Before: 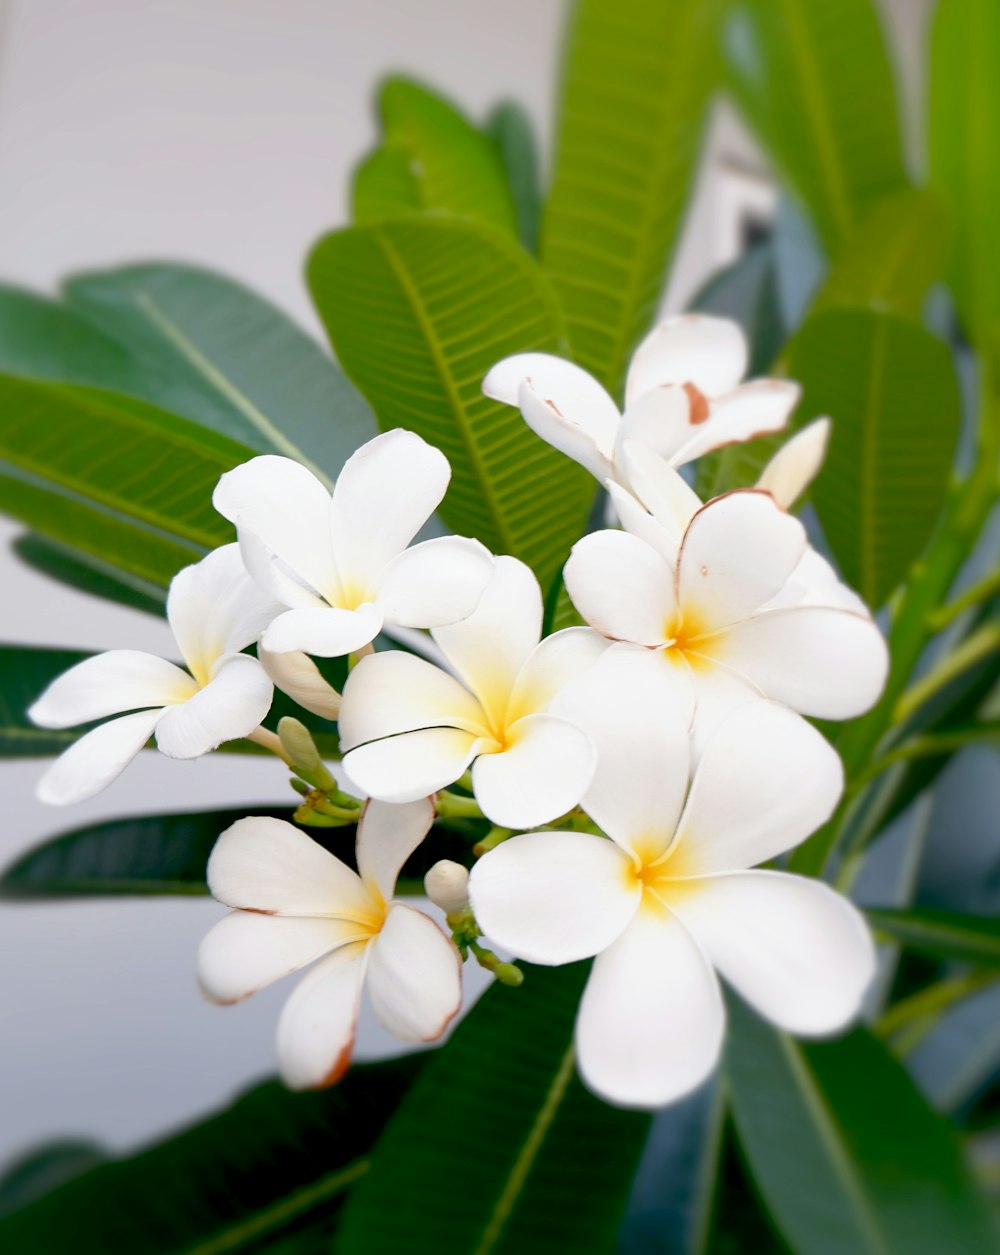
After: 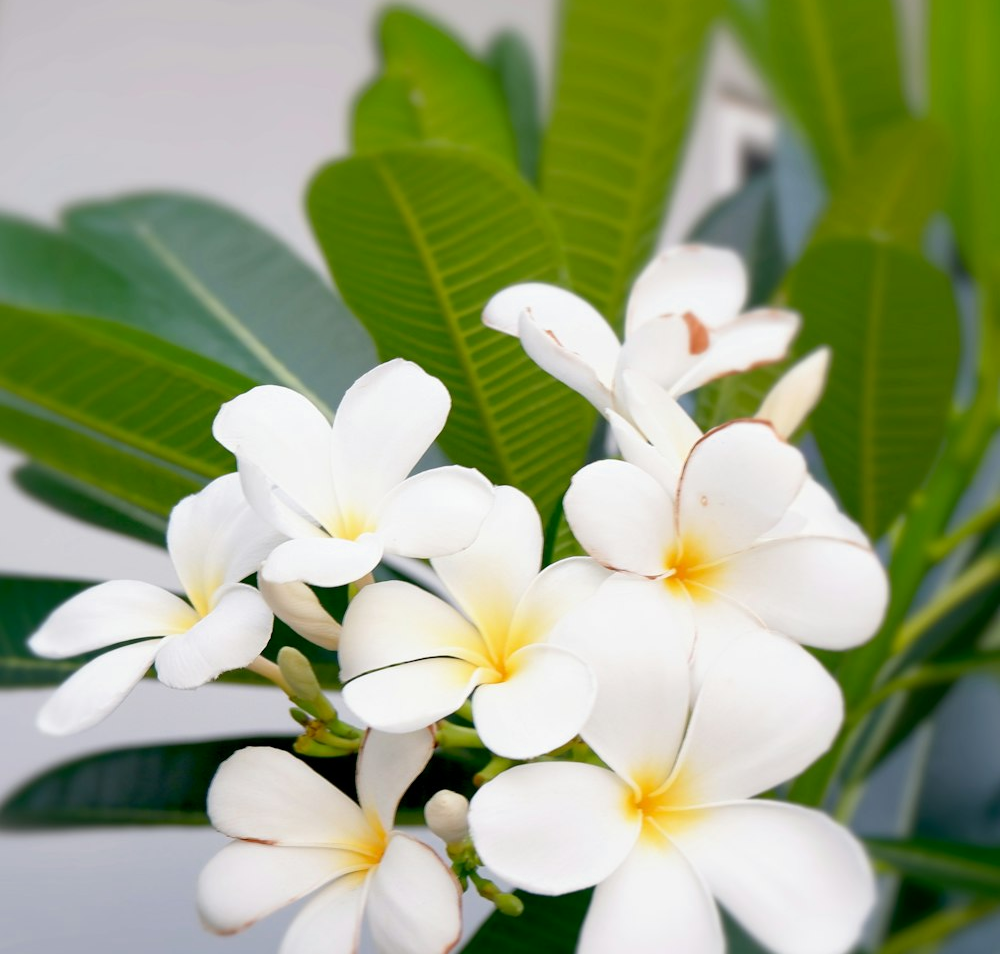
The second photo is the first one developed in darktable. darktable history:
color zones: curves: ch0 [(0, 0.5) (0.143, 0.5) (0.286, 0.5) (0.429, 0.495) (0.571, 0.437) (0.714, 0.44) (0.857, 0.496) (1, 0.5)]
crop: top 5.599%, bottom 18.129%
